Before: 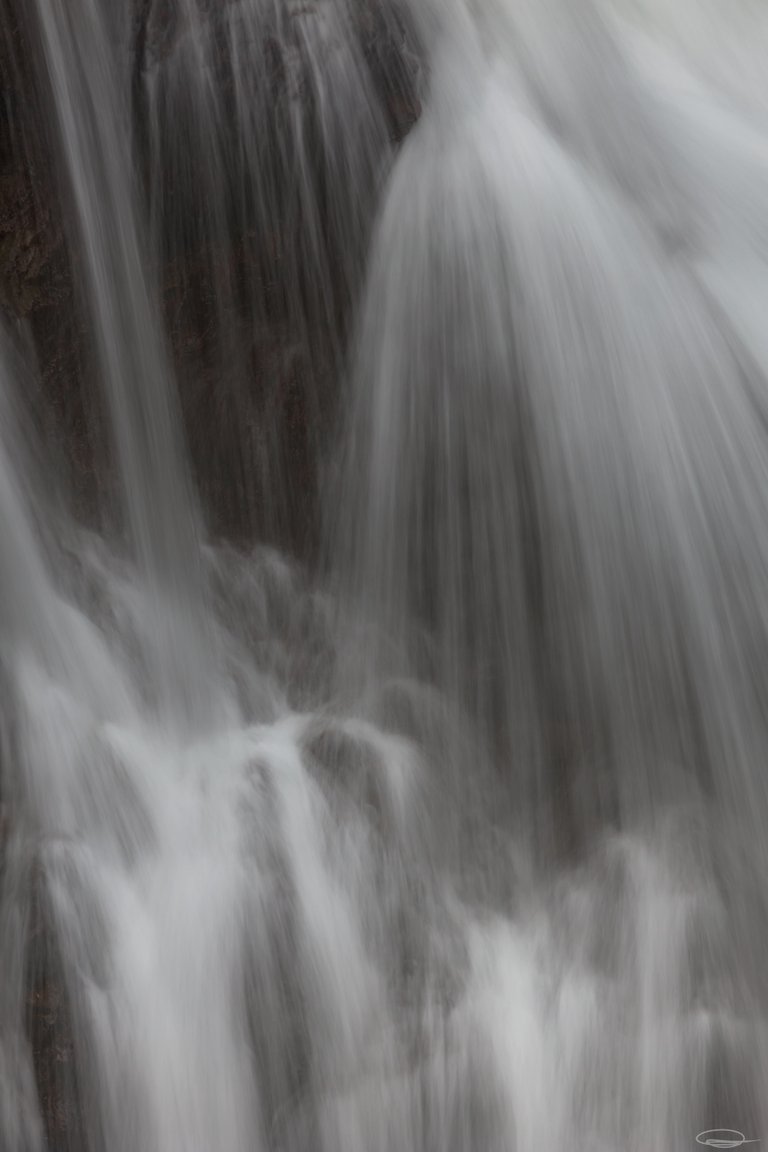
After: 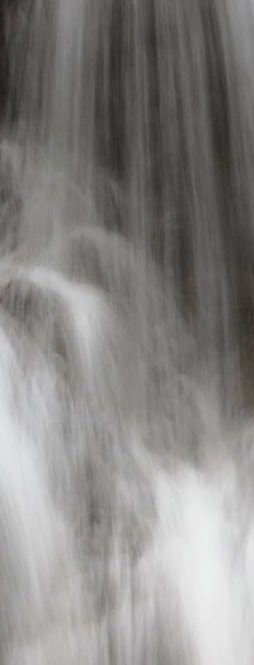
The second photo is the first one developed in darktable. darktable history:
base curve: curves: ch0 [(0, 0) (0.04, 0.03) (0.133, 0.232) (0.448, 0.748) (0.843, 0.968) (1, 1)], preserve colors none
crop: left 40.878%, top 39.176%, right 25.993%, bottom 3.081%
